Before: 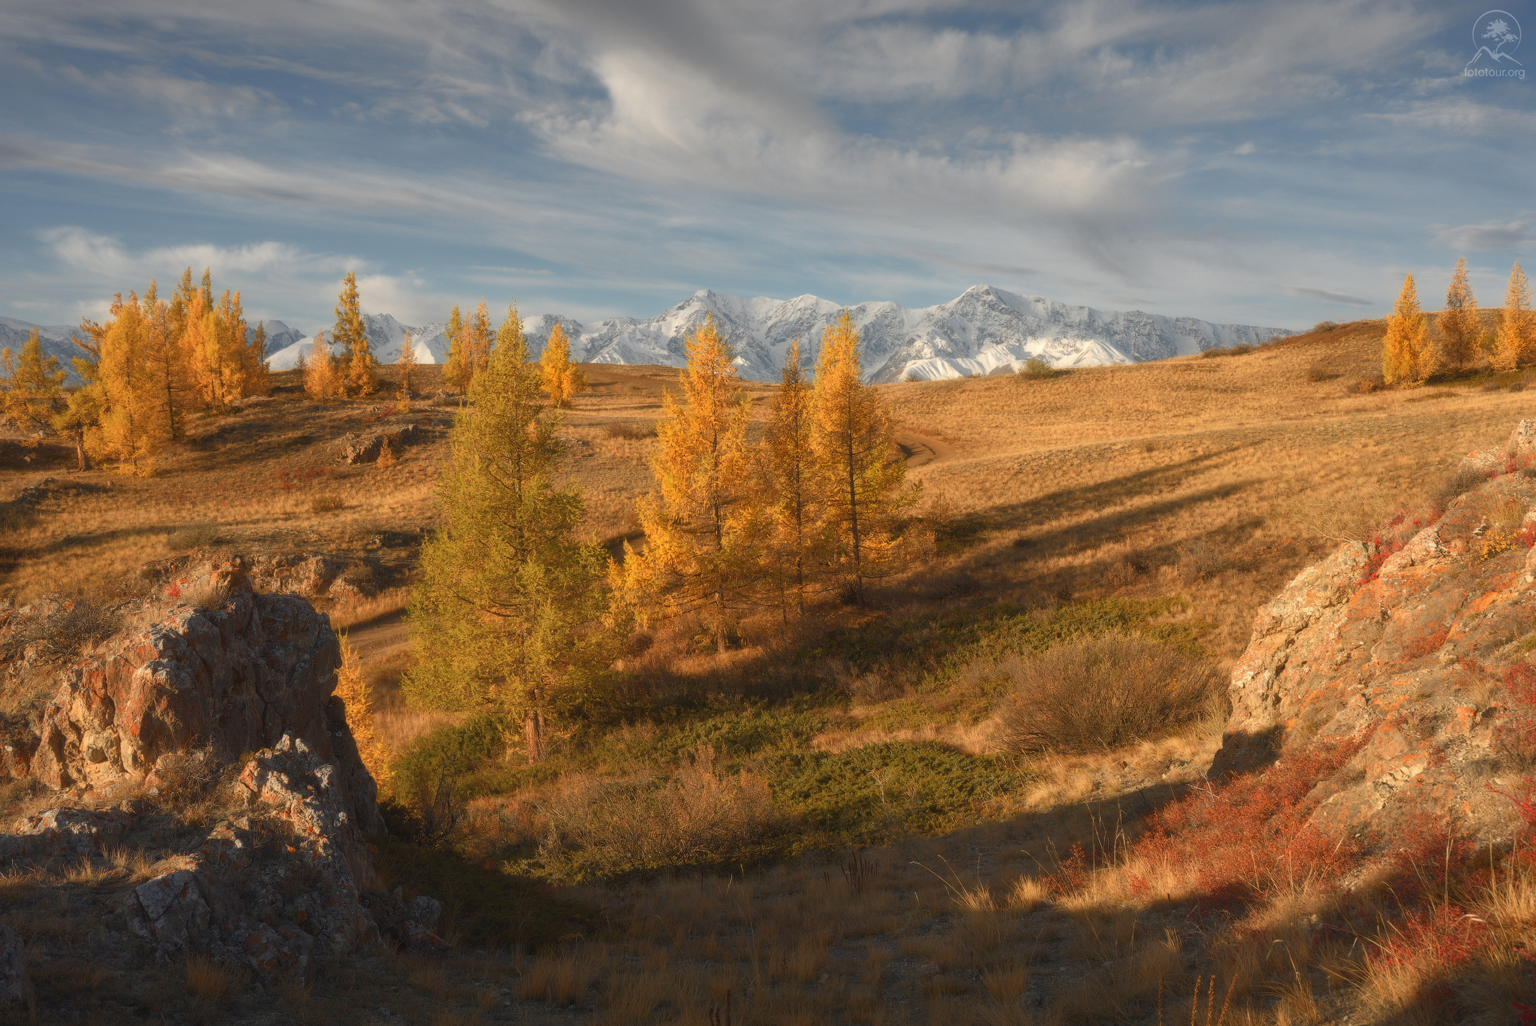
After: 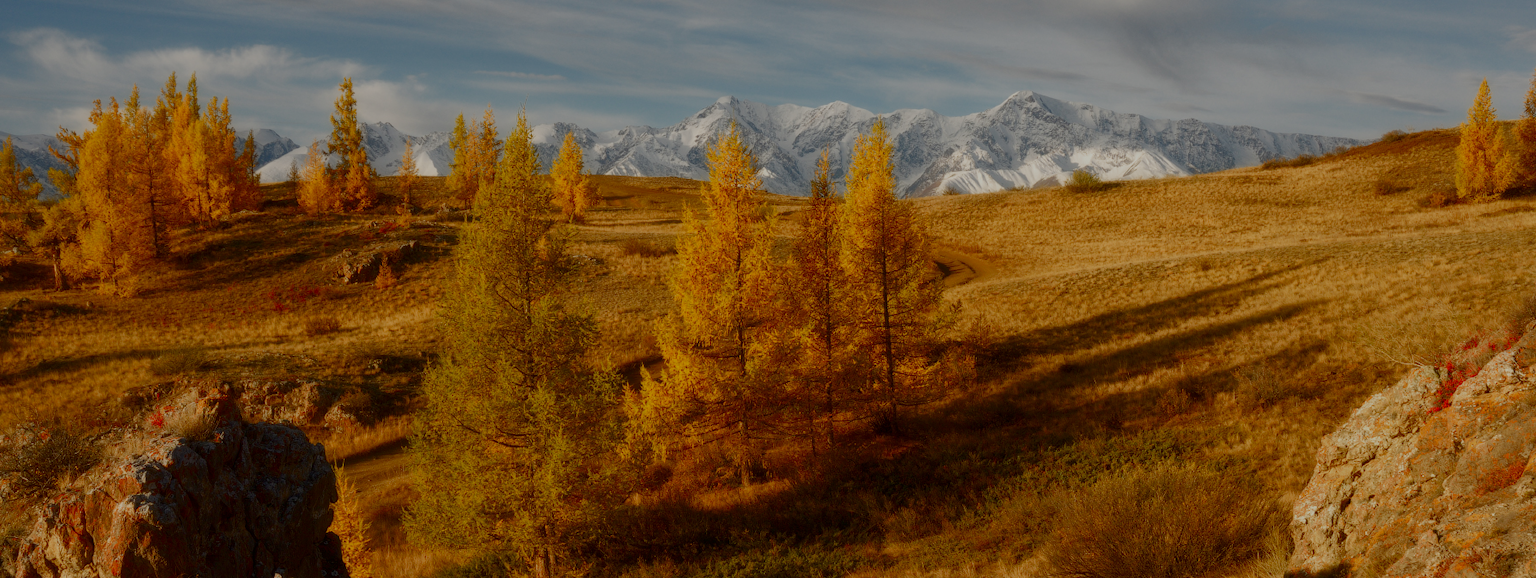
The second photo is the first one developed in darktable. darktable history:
filmic rgb: black relative exposure -7.65 EV, white relative exposure 4.56 EV, threshold 3.05 EV, hardness 3.61, add noise in highlights 0.001, preserve chrominance no, color science v3 (2019), use custom middle-gray values true, contrast in highlights soft, enable highlight reconstruction true
crop: left 1.808%, top 19.575%, right 5.024%, bottom 27.919%
contrast brightness saturation: brightness -0.248, saturation 0.202
